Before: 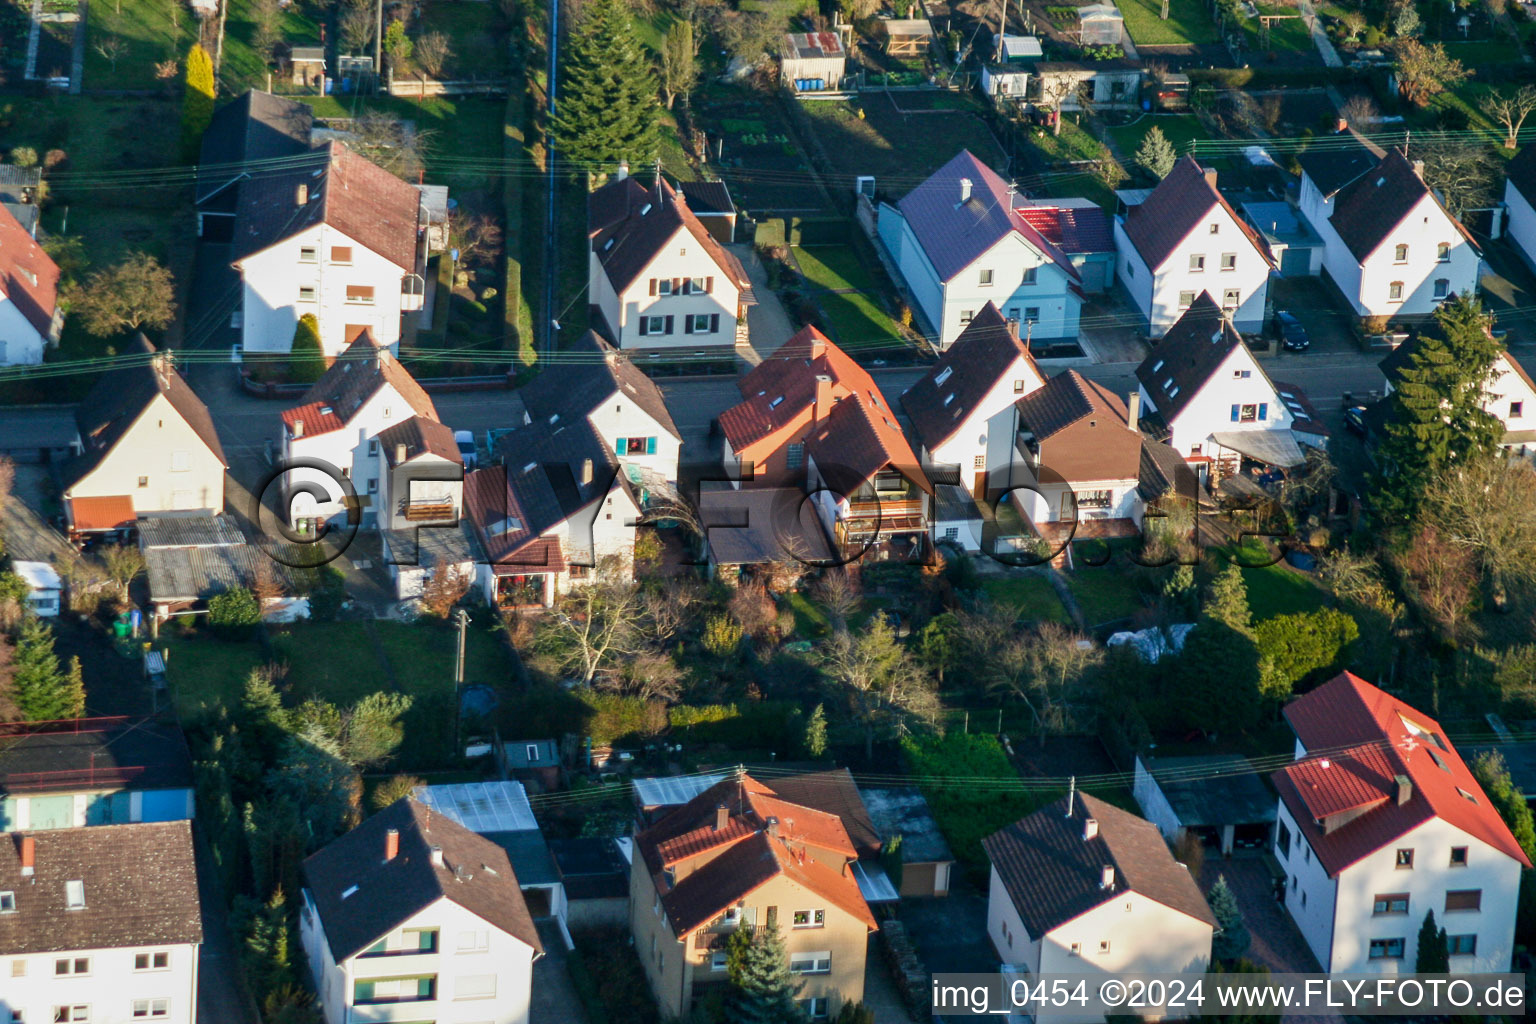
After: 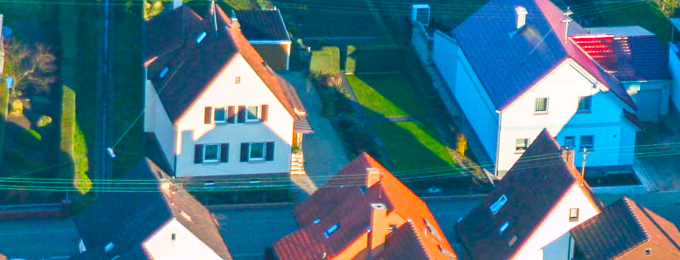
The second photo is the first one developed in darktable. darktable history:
contrast brightness saturation: contrast -0.285
color balance rgb: power › luminance -7.981%, power › chroma 2.255%, power › hue 218.7°, highlights gain › luminance 17.461%, linear chroma grading › global chroma 14.654%, perceptual saturation grading › global saturation 24.913%, global vibrance 10.982%
exposure: black level correction 0, exposure 0.698 EV, compensate highlight preservation false
crop: left 28.972%, top 16.862%, right 26.726%, bottom 57.691%
